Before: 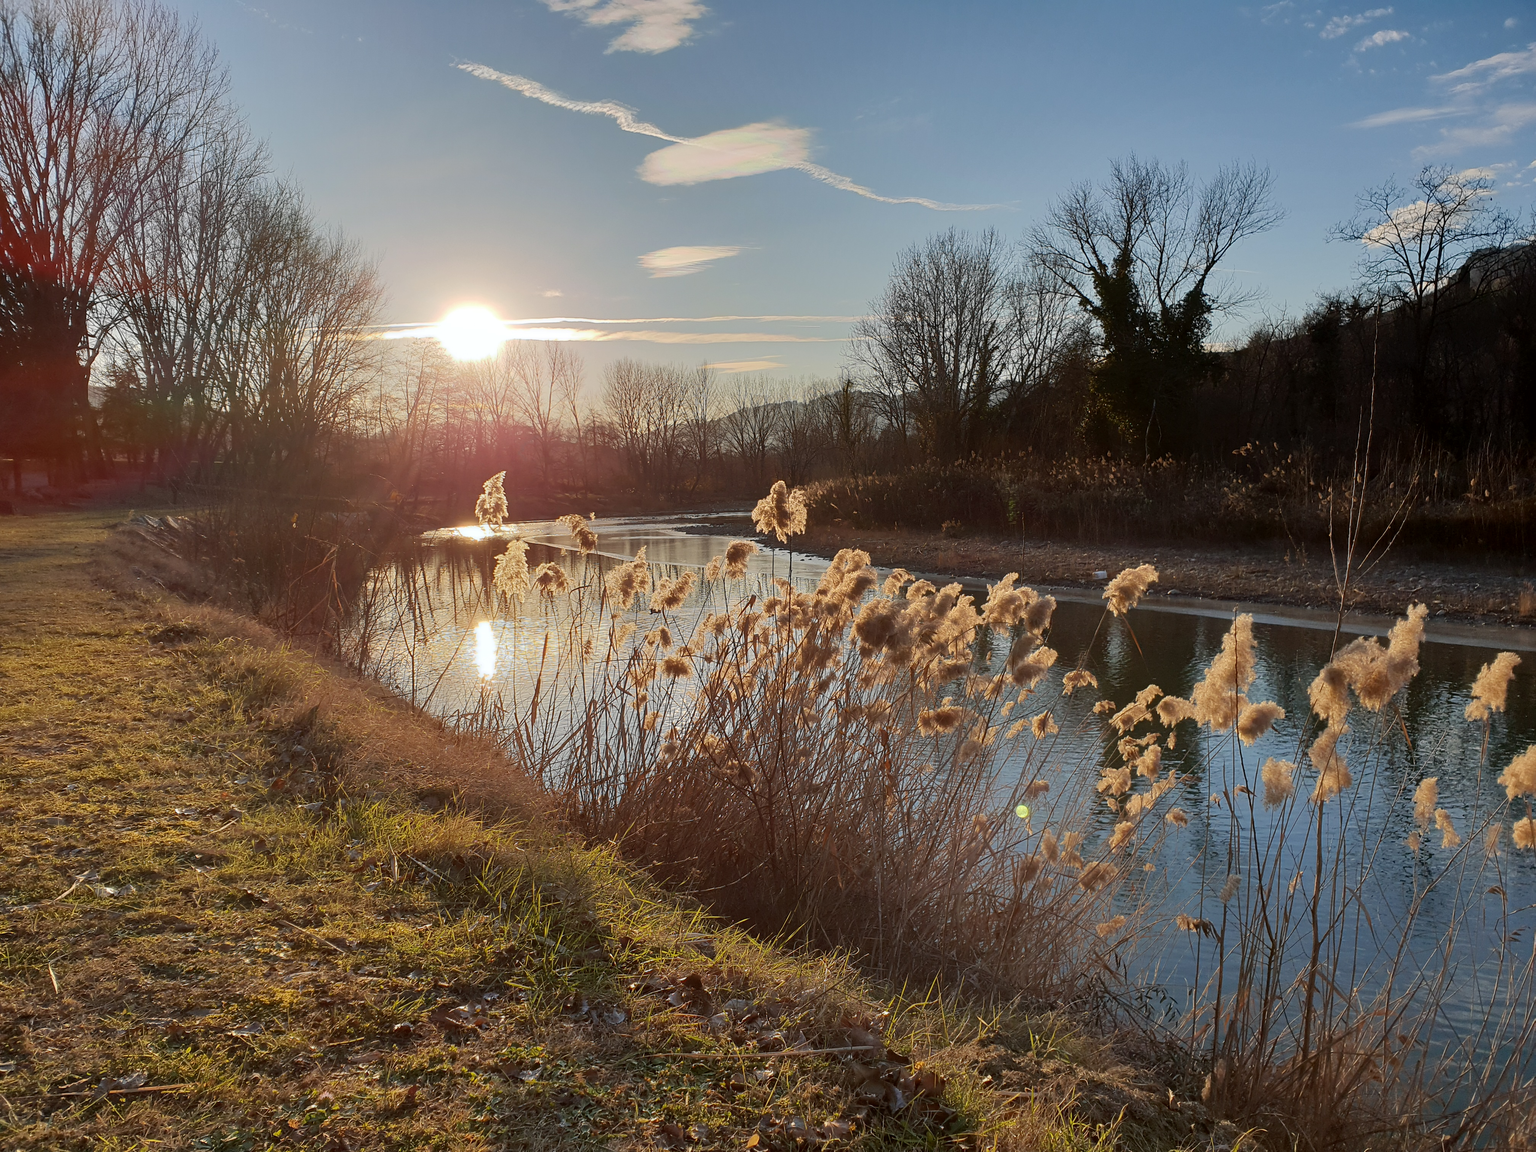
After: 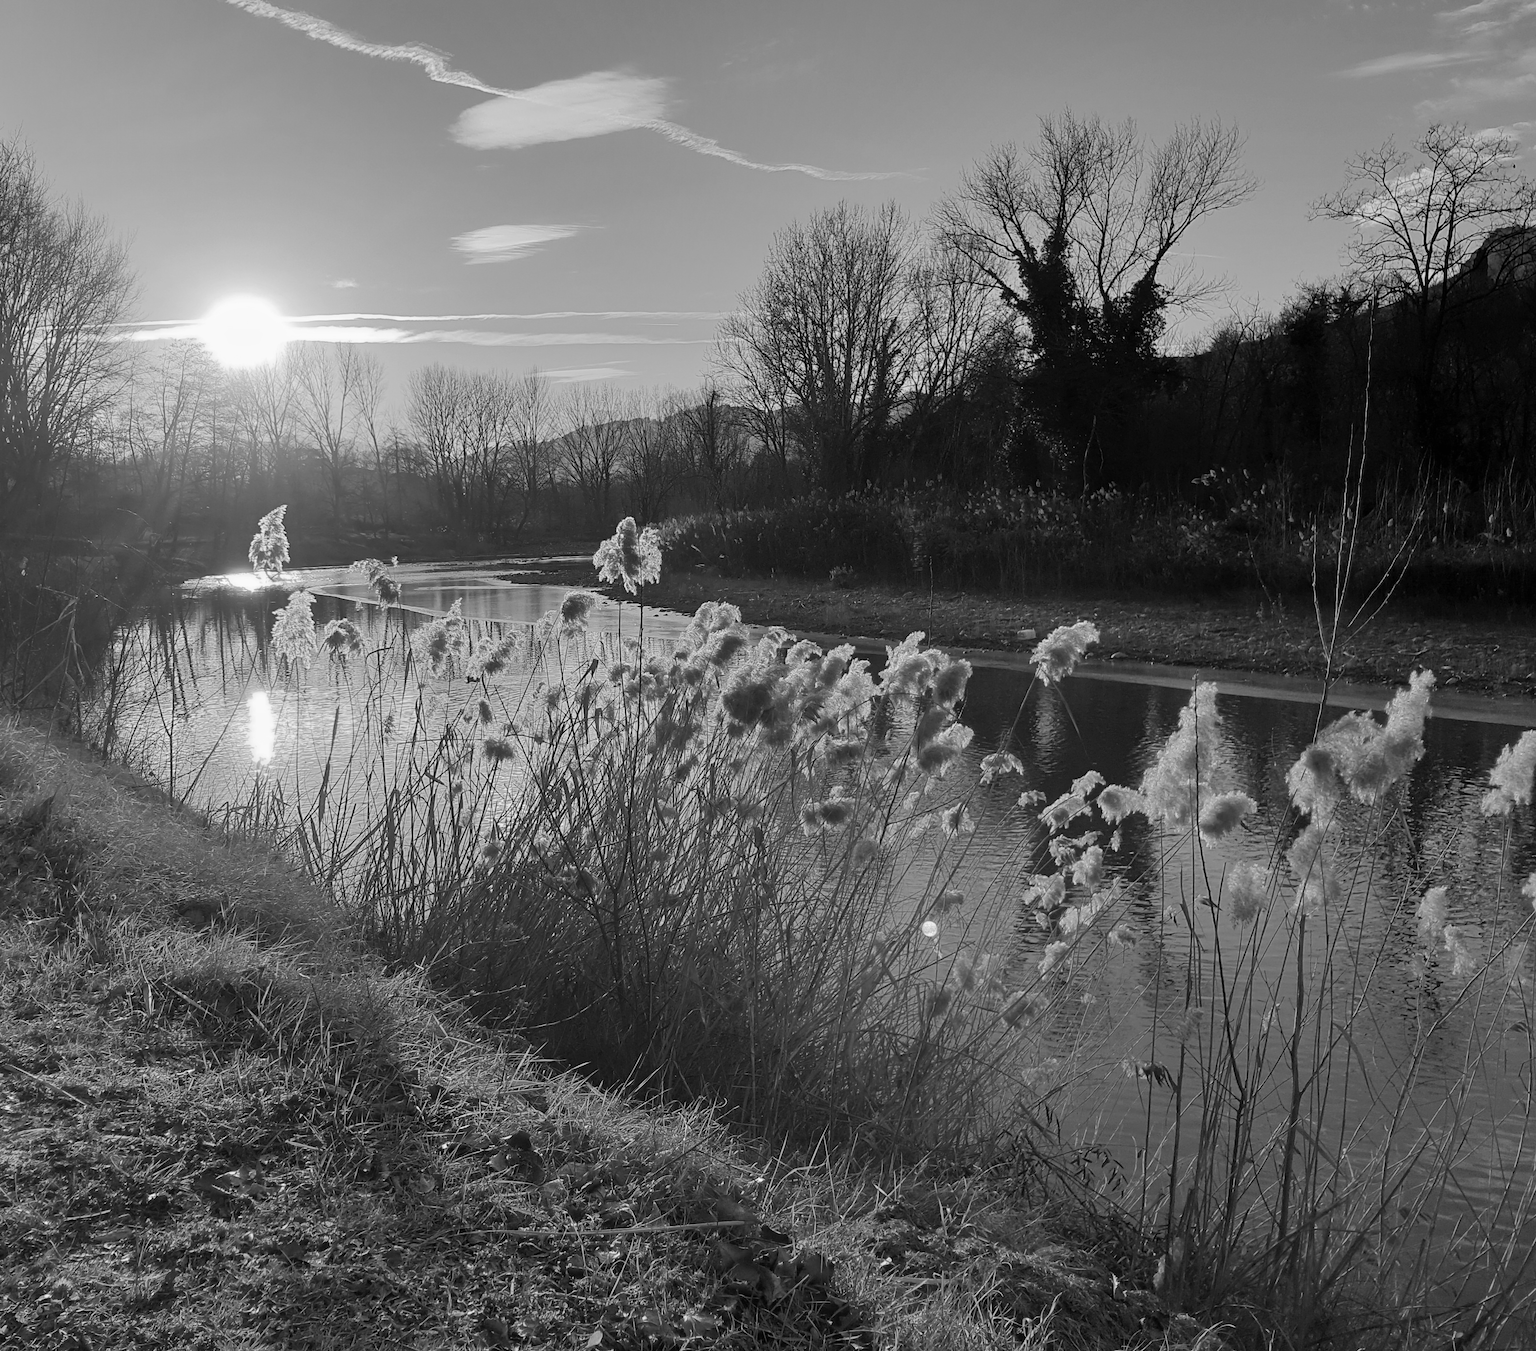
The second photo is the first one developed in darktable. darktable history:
crop and rotate: left 17.959%, top 5.771%, right 1.742%
monochrome: a 32, b 64, size 2.3
